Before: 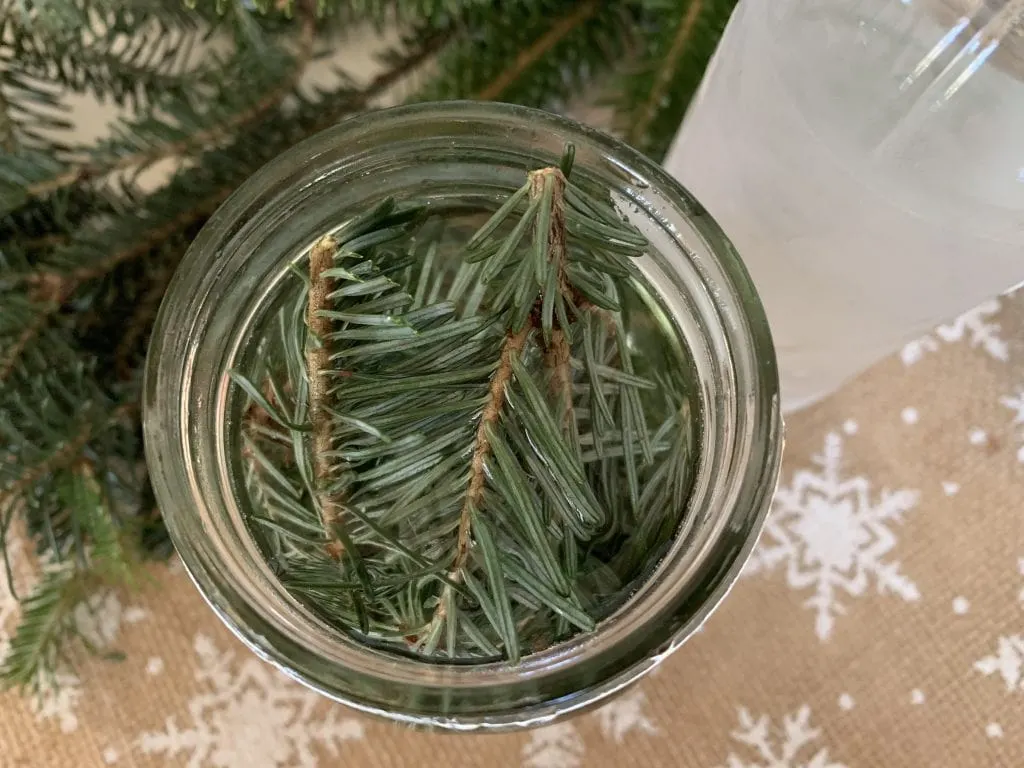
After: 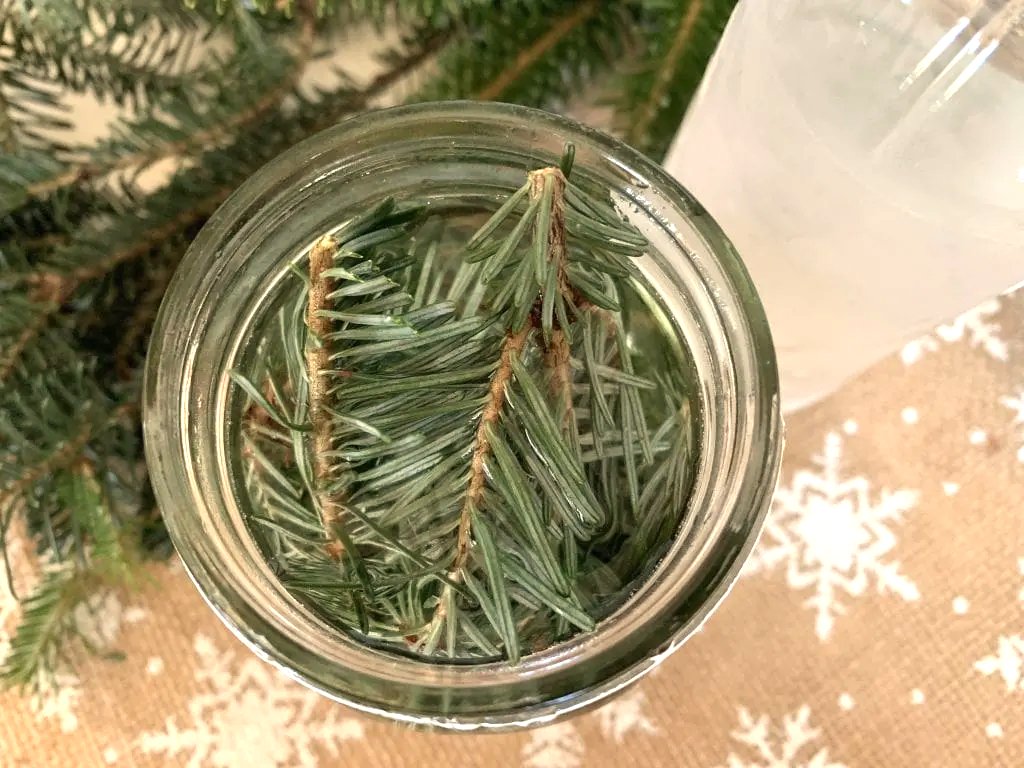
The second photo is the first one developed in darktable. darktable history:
exposure: black level correction 0, exposure 0.7 EV, compensate exposure bias true, compensate highlight preservation false
white balance: red 1.045, blue 0.932
